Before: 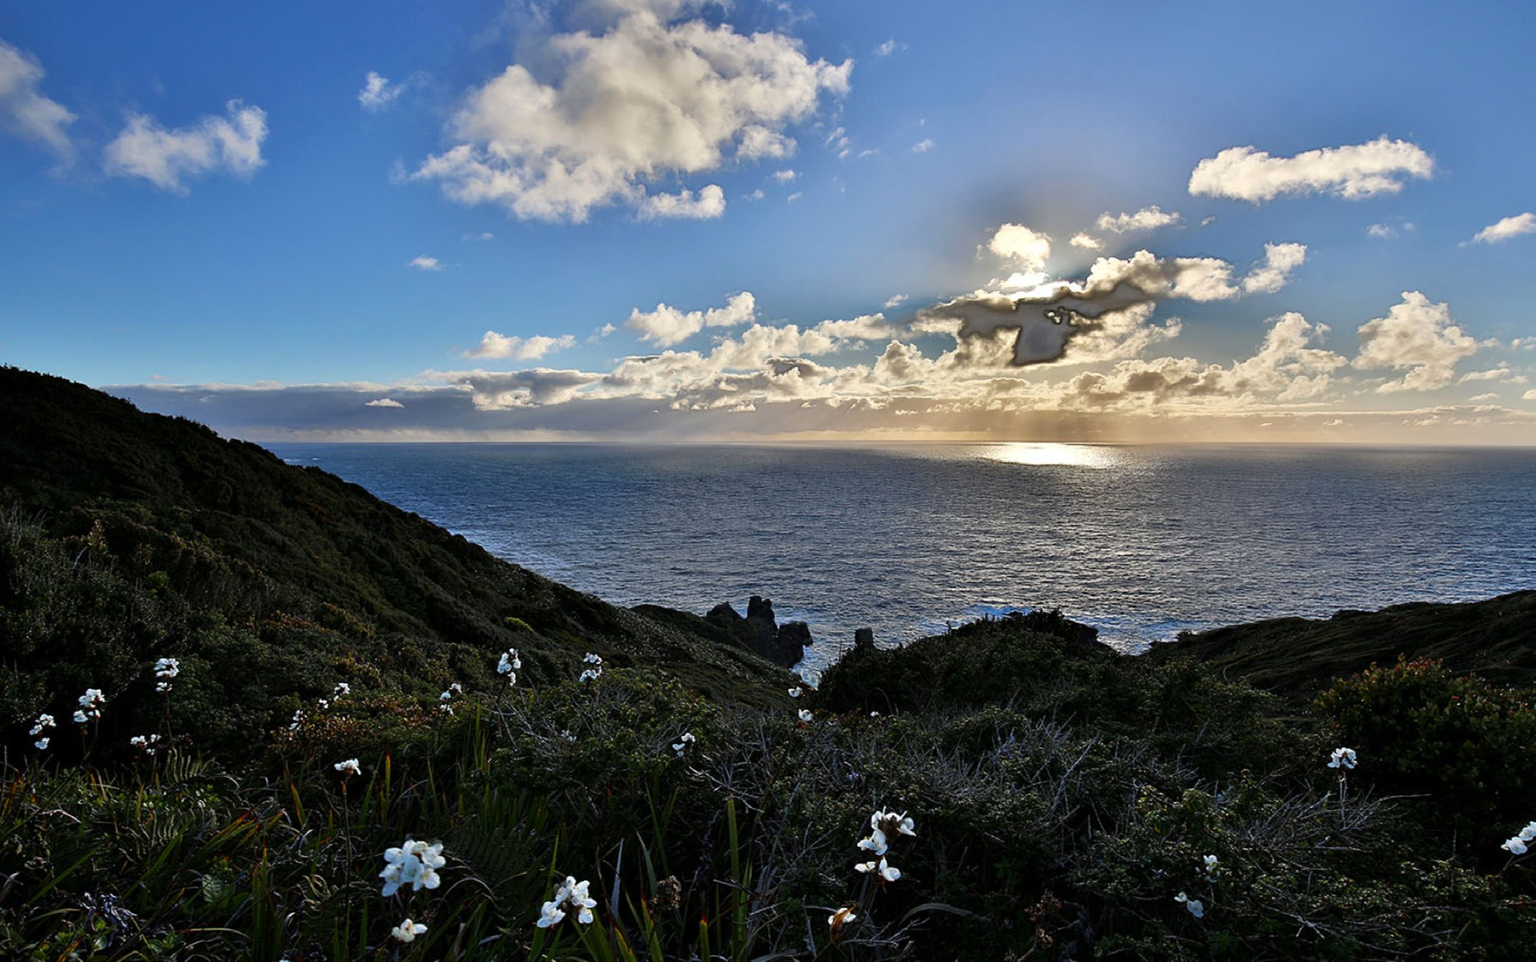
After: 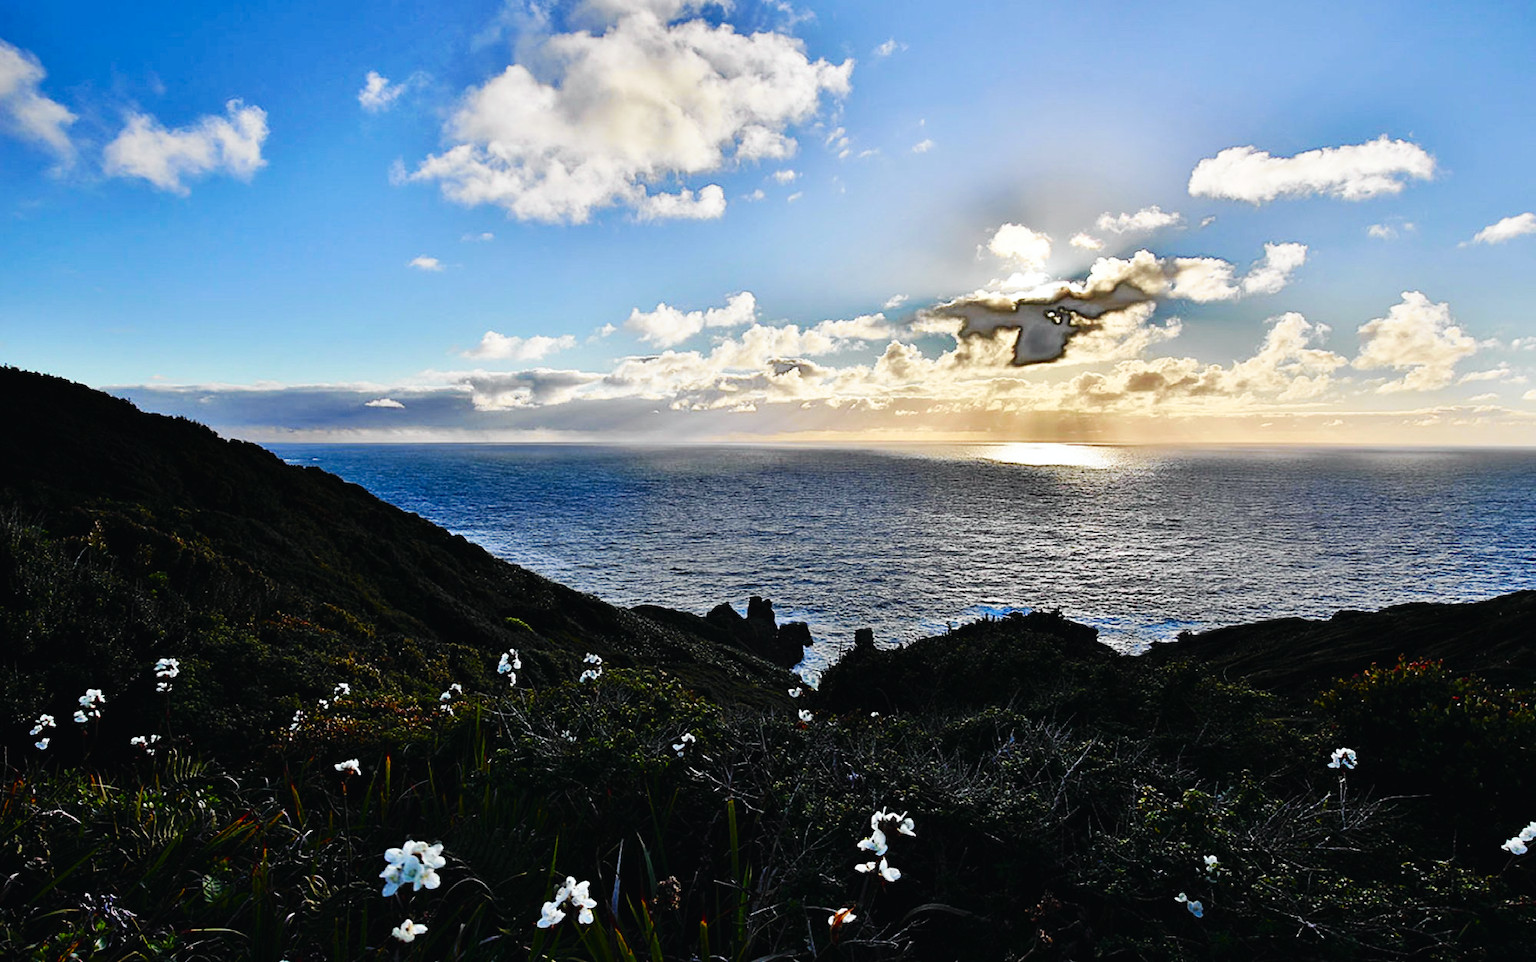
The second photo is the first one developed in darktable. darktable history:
base curve: curves: ch0 [(0, 0) (0.036, 0.025) (0.121, 0.166) (0.206, 0.329) (0.605, 0.79) (1, 1)], preserve colors none
tone curve: curves: ch0 [(0, 0.015) (0.037, 0.032) (0.131, 0.113) (0.275, 0.26) (0.497, 0.505) (0.617, 0.643) (0.704, 0.735) (0.813, 0.842) (0.911, 0.931) (0.997, 1)]; ch1 [(0, 0) (0.301, 0.3) (0.444, 0.438) (0.493, 0.494) (0.501, 0.5) (0.534, 0.543) (0.582, 0.605) (0.658, 0.687) (0.746, 0.79) (1, 1)]; ch2 [(0, 0) (0.246, 0.234) (0.36, 0.356) (0.415, 0.426) (0.476, 0.492) (0.502, 0.499) (0.525, 0.517) (0.533, 0.534) (0.586, 0.598) (0.634, 0.643) (0.706, 0.717) (0.853, 0.83) (1, 0.951)], color space Lab, independent channels, preserve colors none
